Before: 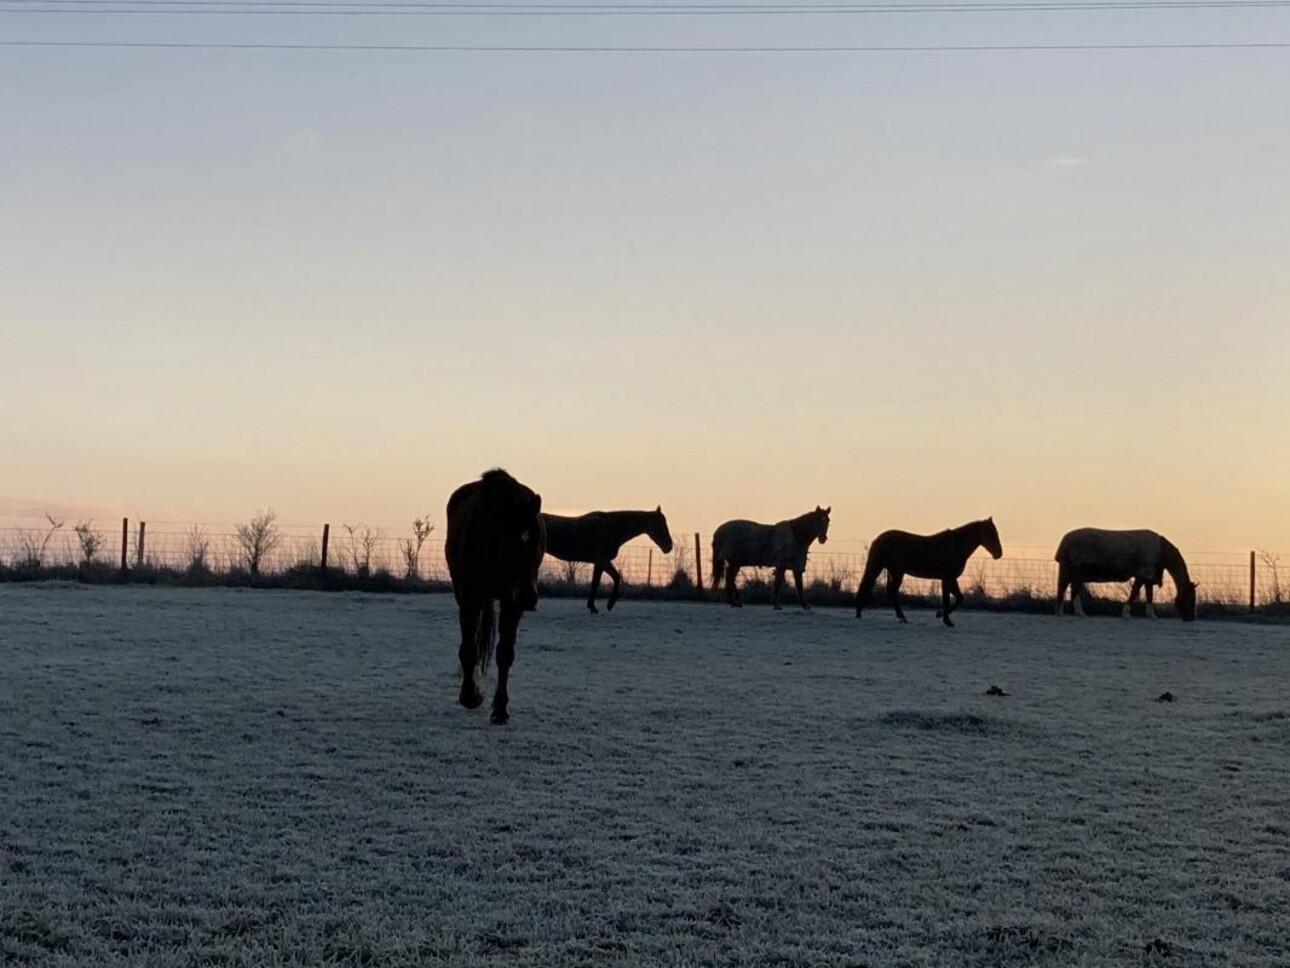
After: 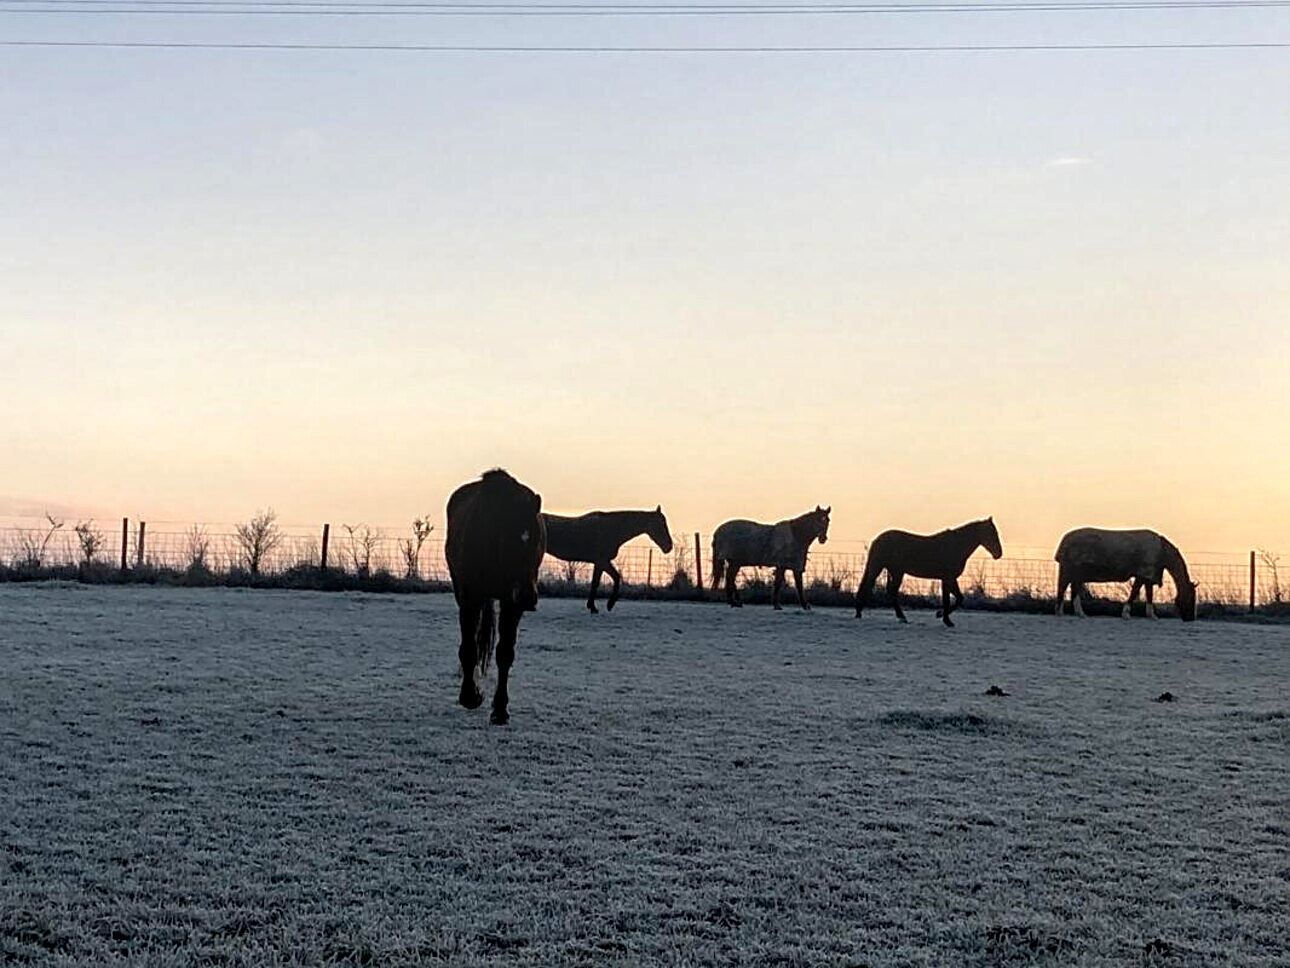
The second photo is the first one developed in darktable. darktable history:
sharpen: radius 1.967
exposure: black level correction 0.001, exposure 0.5 EV, compensate exposure bias true, compensate highlight preservation false
local contrast: detail 130%
